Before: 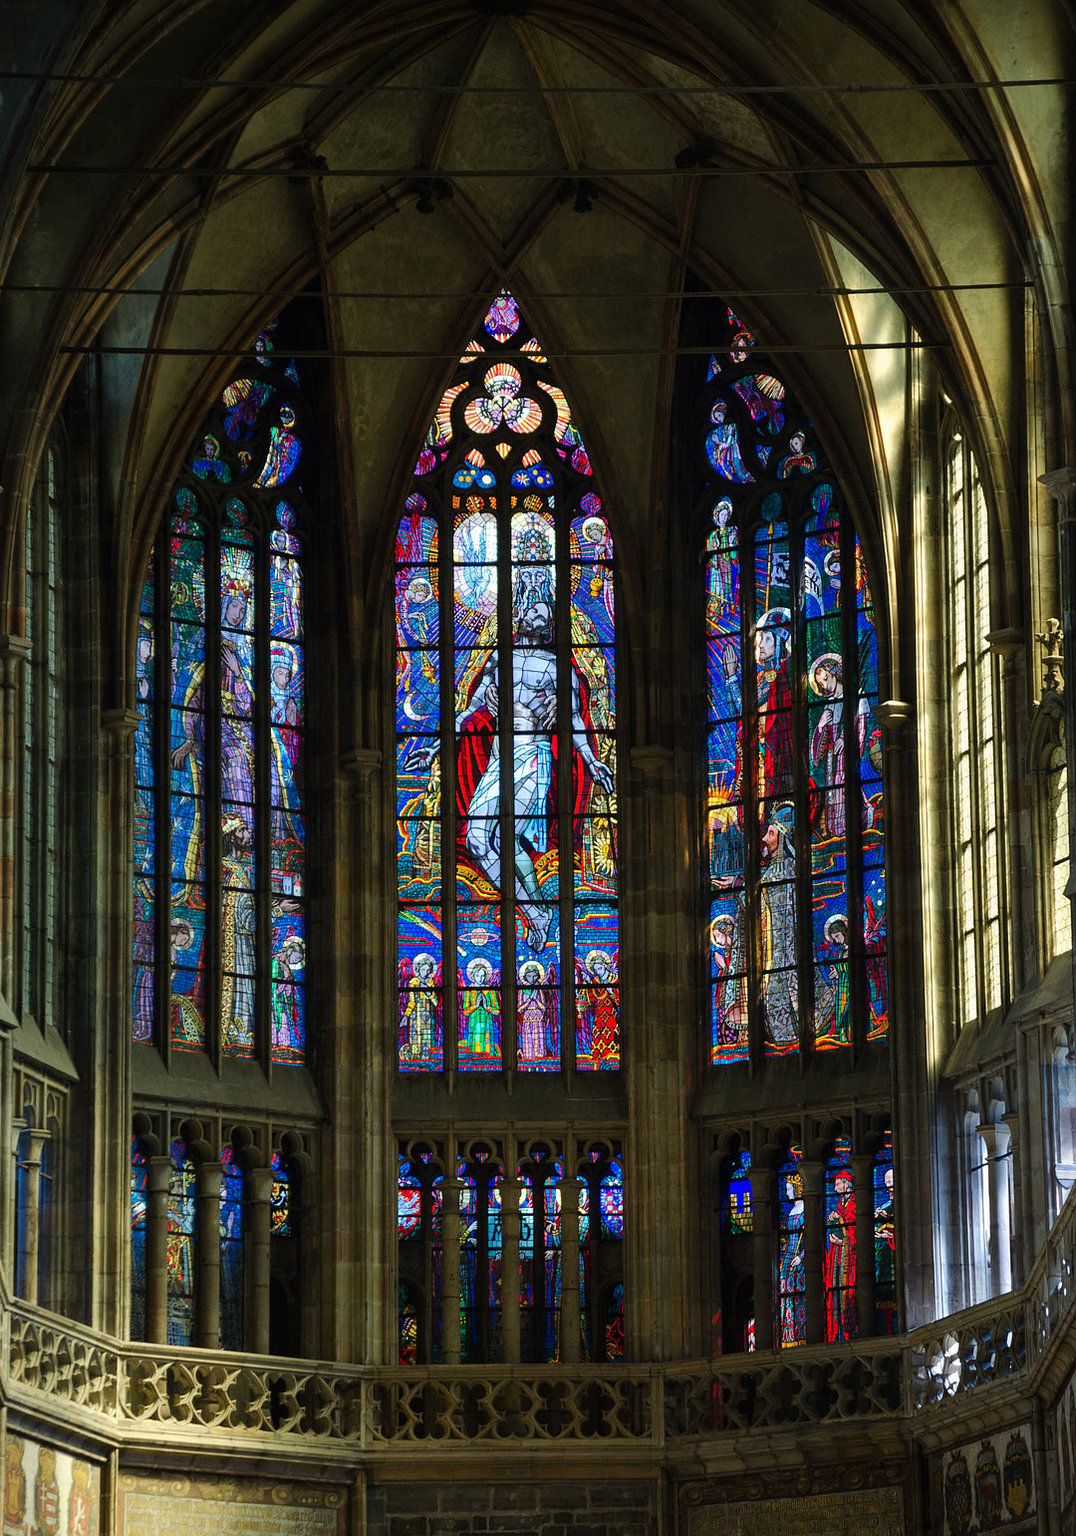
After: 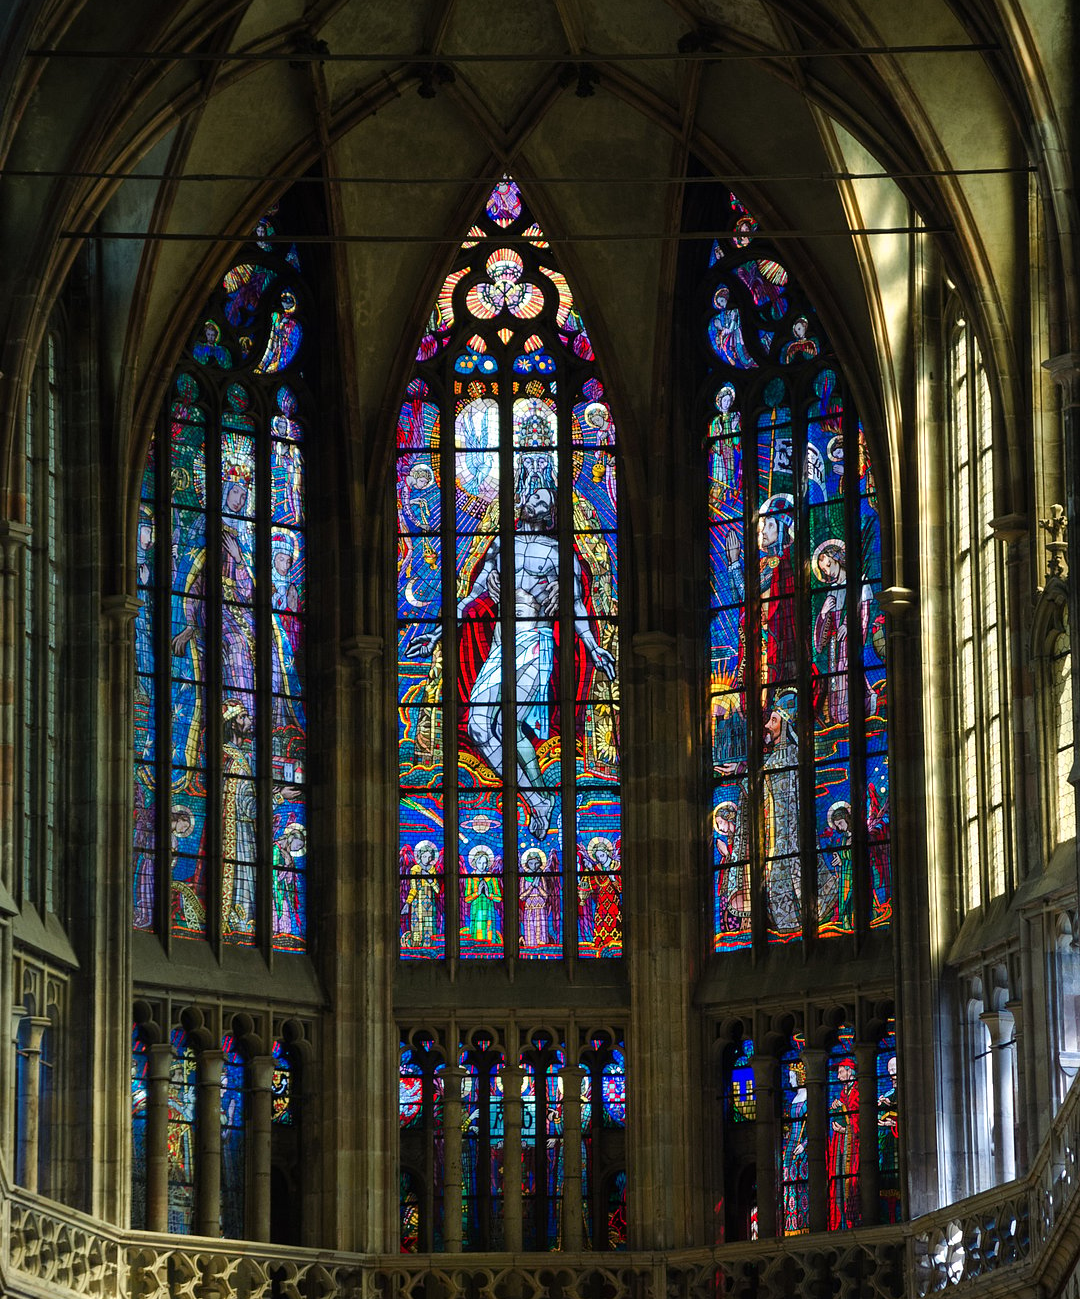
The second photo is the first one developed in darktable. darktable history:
crop: top 7.592%, bottom 8.11%
tone equalizer: smoothing diameter 24.87%, edges refinement/feathering 6.28, preserve details guided filter
